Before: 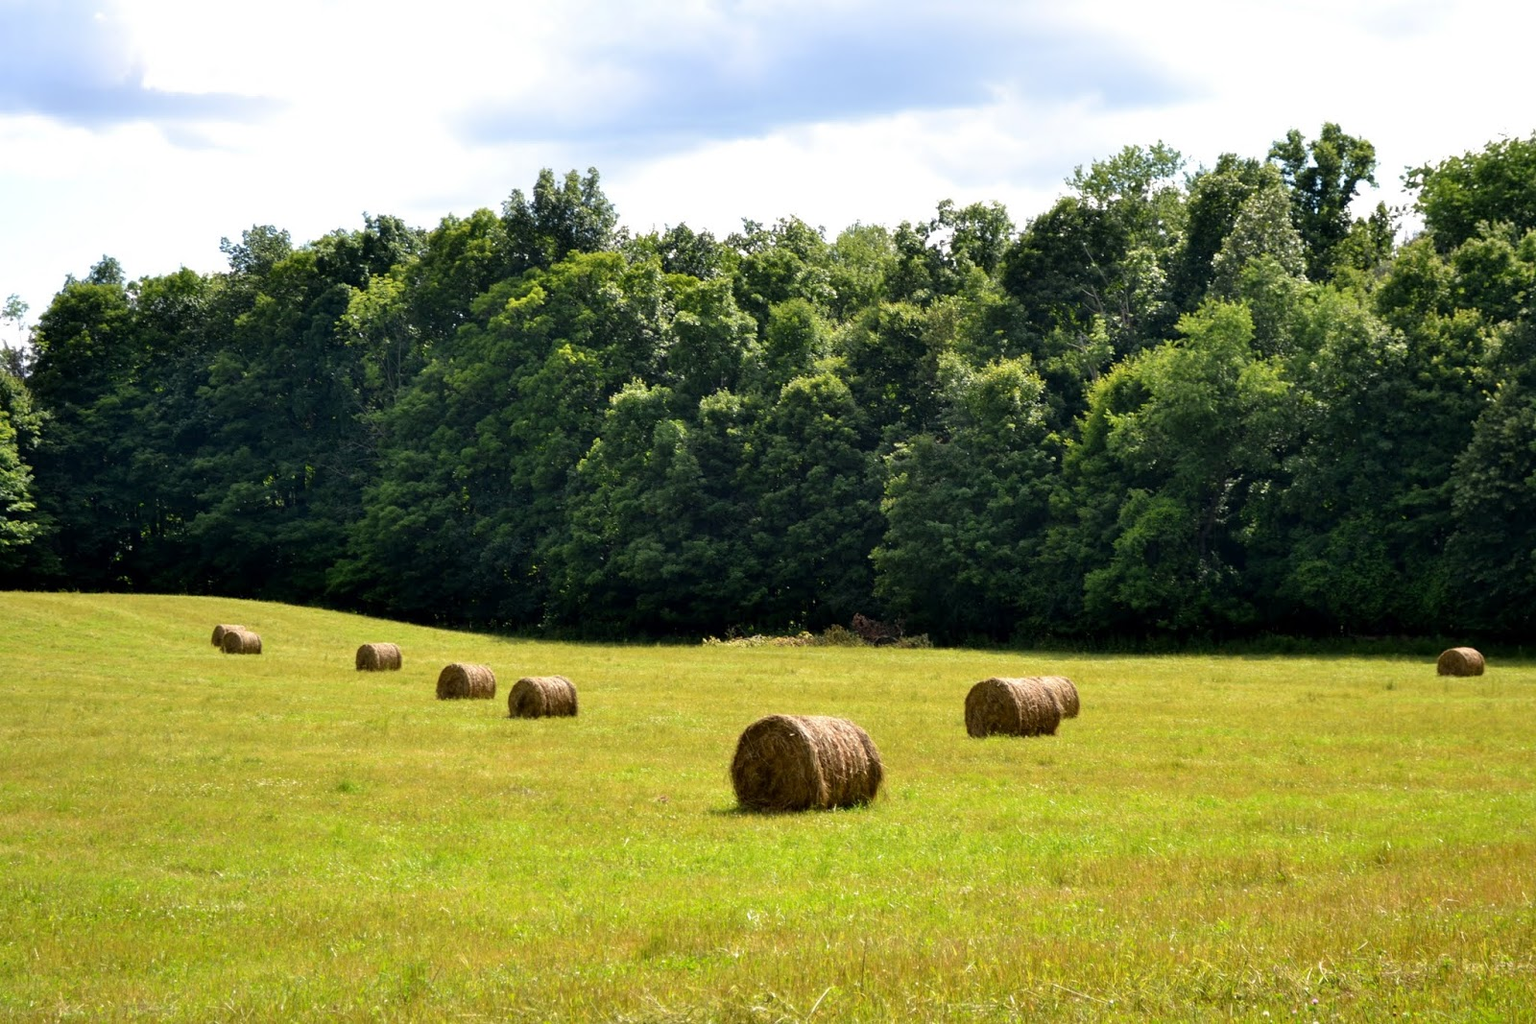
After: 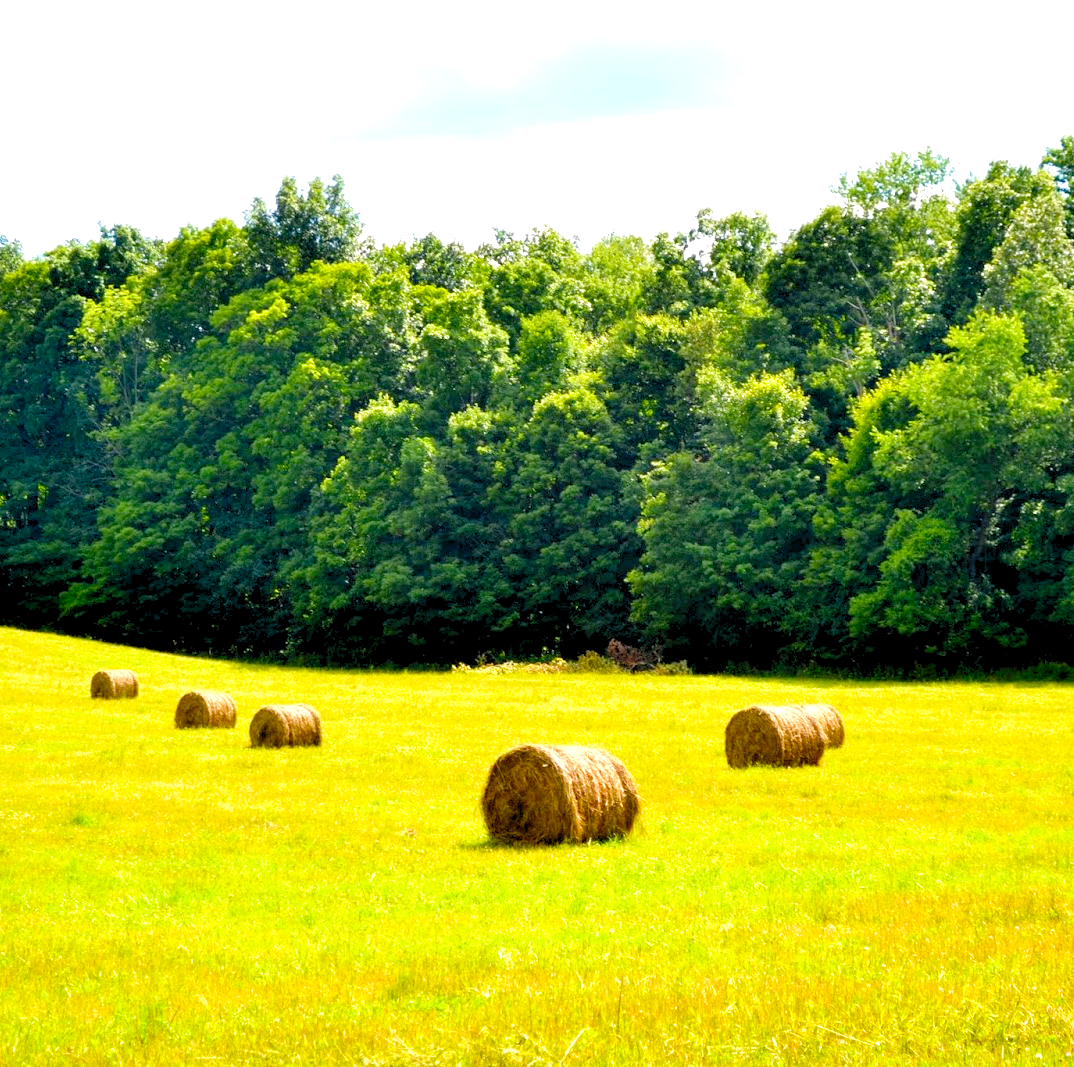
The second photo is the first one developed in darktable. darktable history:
crop and rotate: left 17.522%, right 15.317%
velvia: strength 31.96%, mid-tones bias 0.205
levels: levels [0.036, 0.364, 0.827]
